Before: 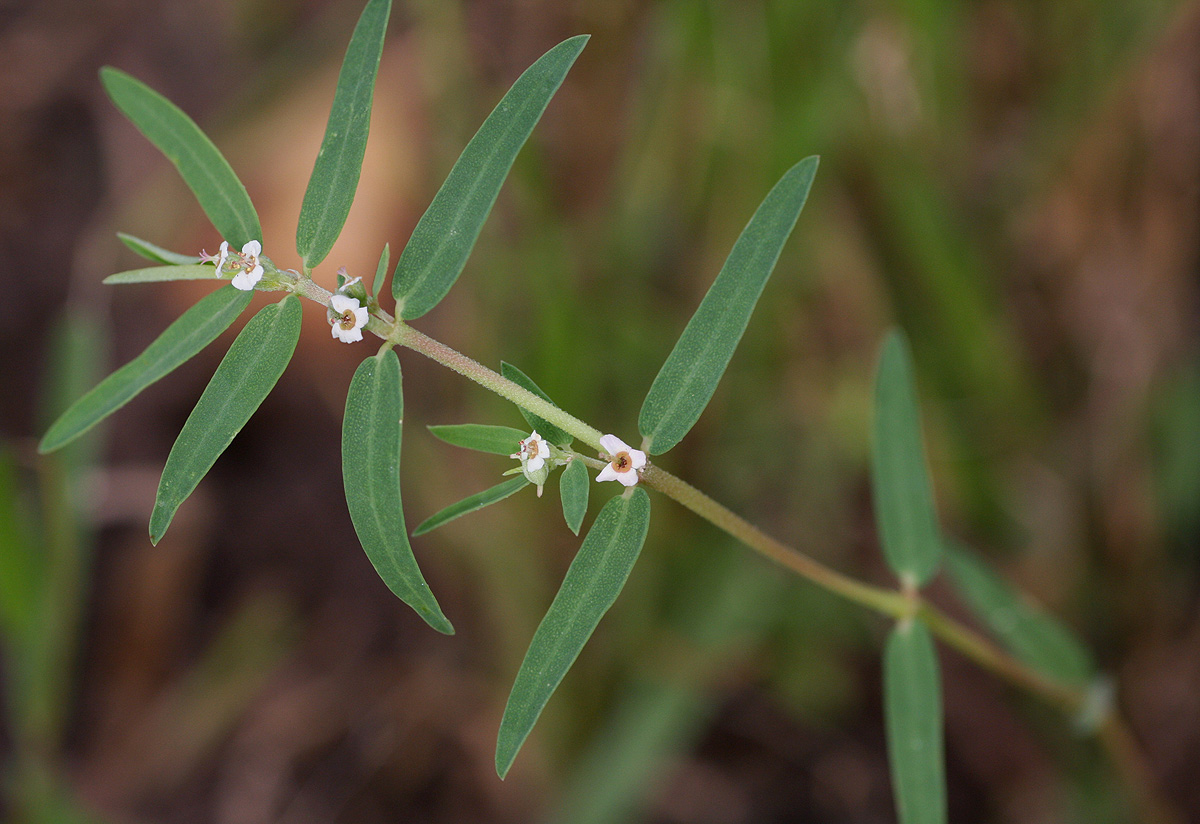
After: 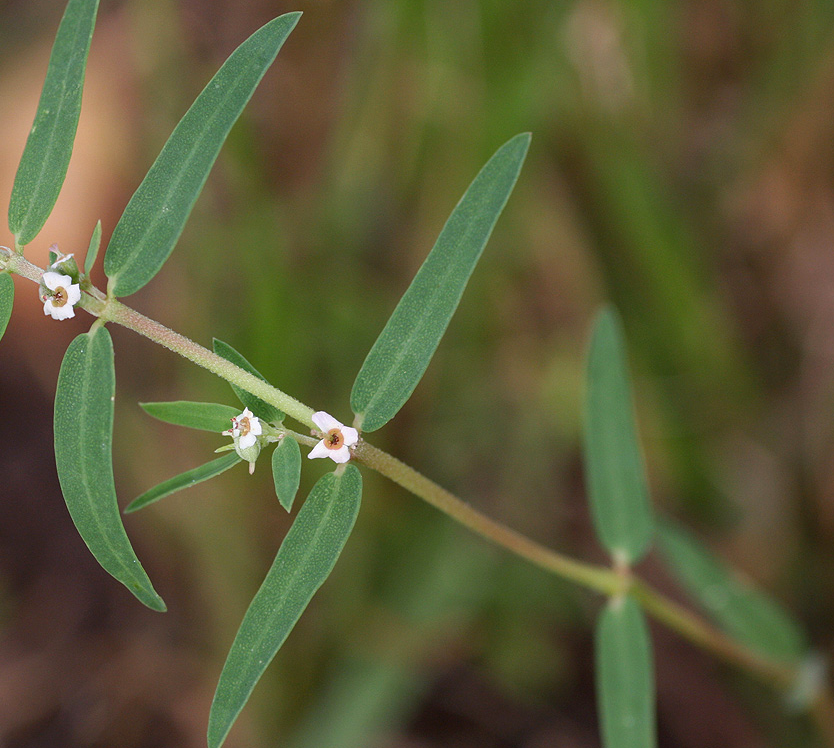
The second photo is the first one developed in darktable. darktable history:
exposure: exposure 0.217 EV, compensate highlight preservation false
crop and rotate: left 24.034%, top 2.838%, right 6.406%, bottom 6.299%
